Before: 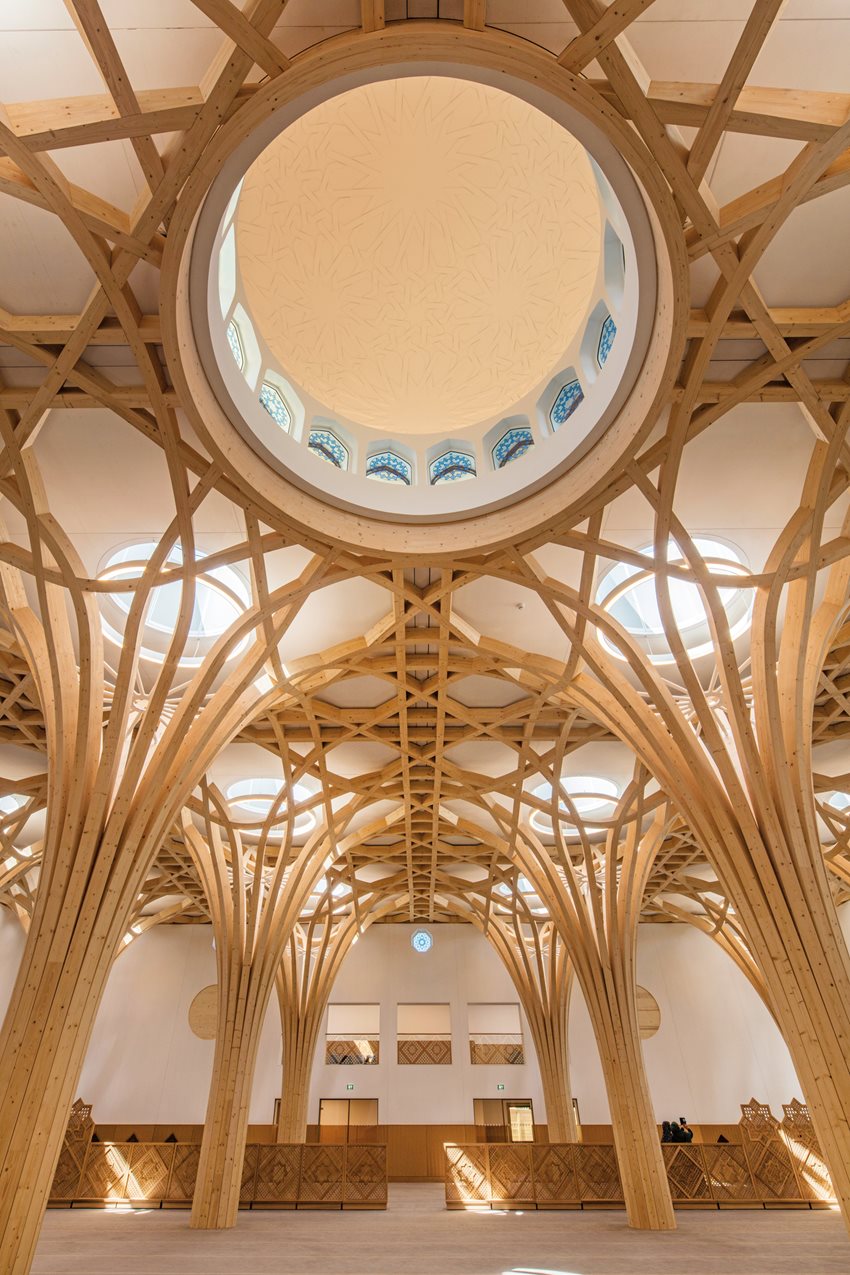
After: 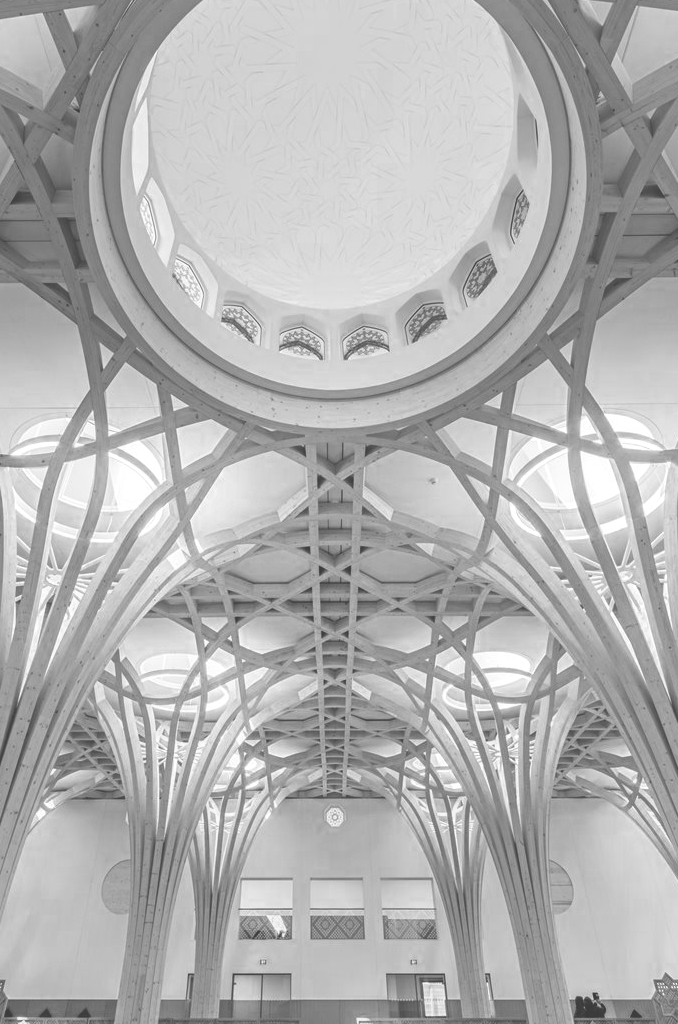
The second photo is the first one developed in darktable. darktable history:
crop and rotate: left 10.305%, top 9.918%, right 9.898%, bottom 9.71%
color zones: curves: ch0 [(0.004, 0.588) (0.116, 0.636) (0.259, 0.476) (0.423, 0.464) (0.75, 0.5)]; ch1 [(0, 0) (0.143, 0) (0.286, 0) (0.429, 0) (0.571, 0) (0.714, 0) (0.857, 0)]
exposure: black level correction -0.041, exposure 0.064 EV, compensate highlight preservation false
